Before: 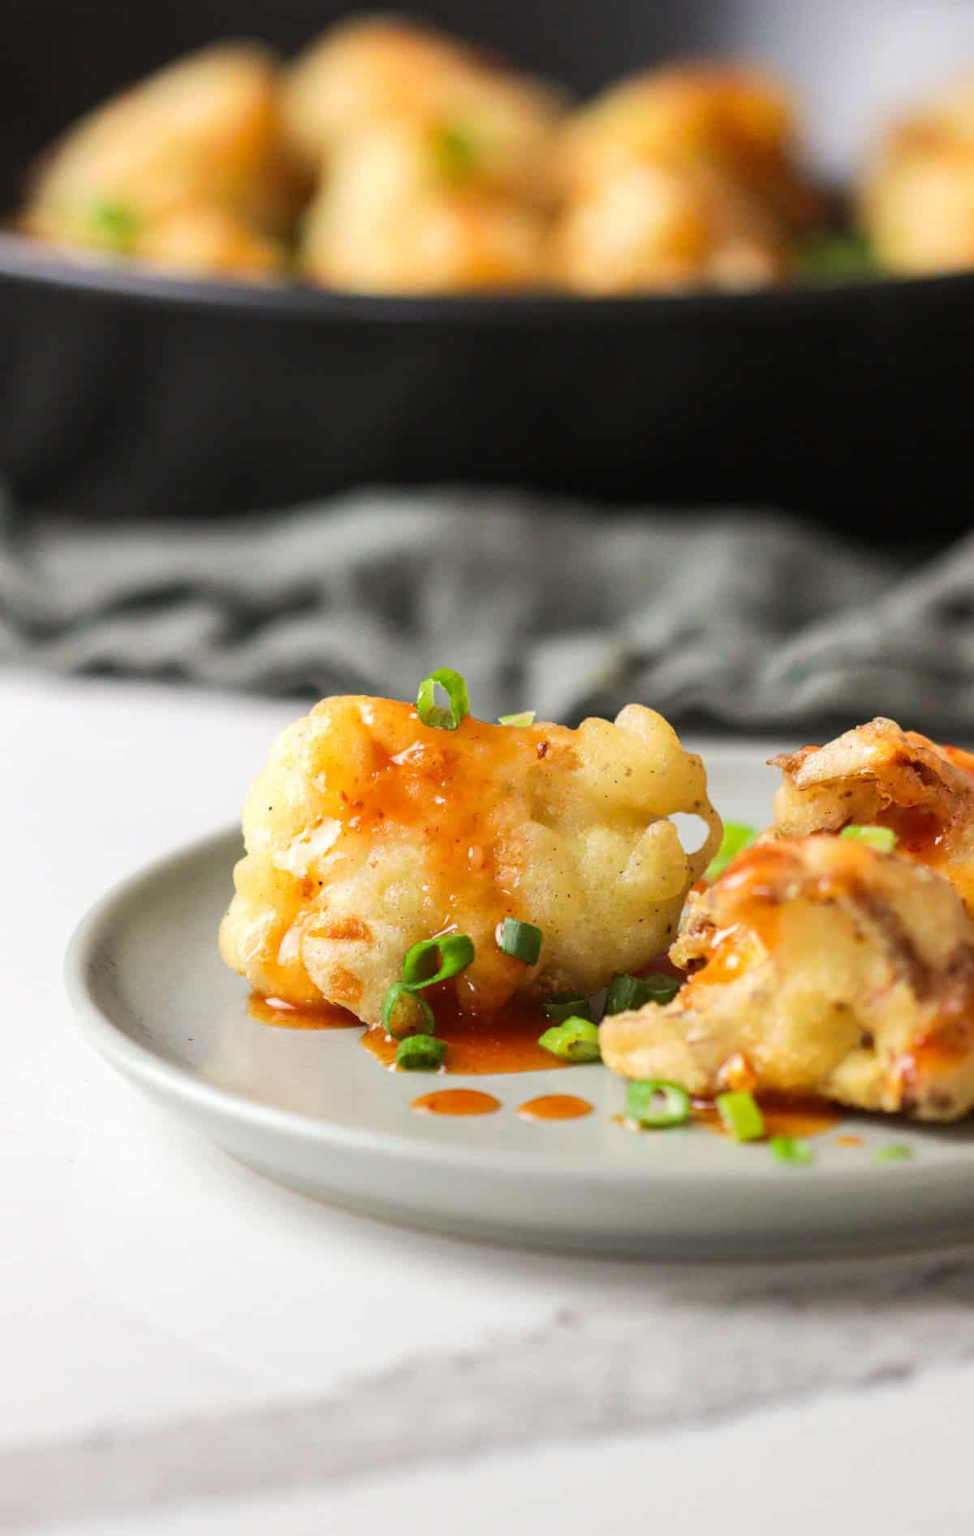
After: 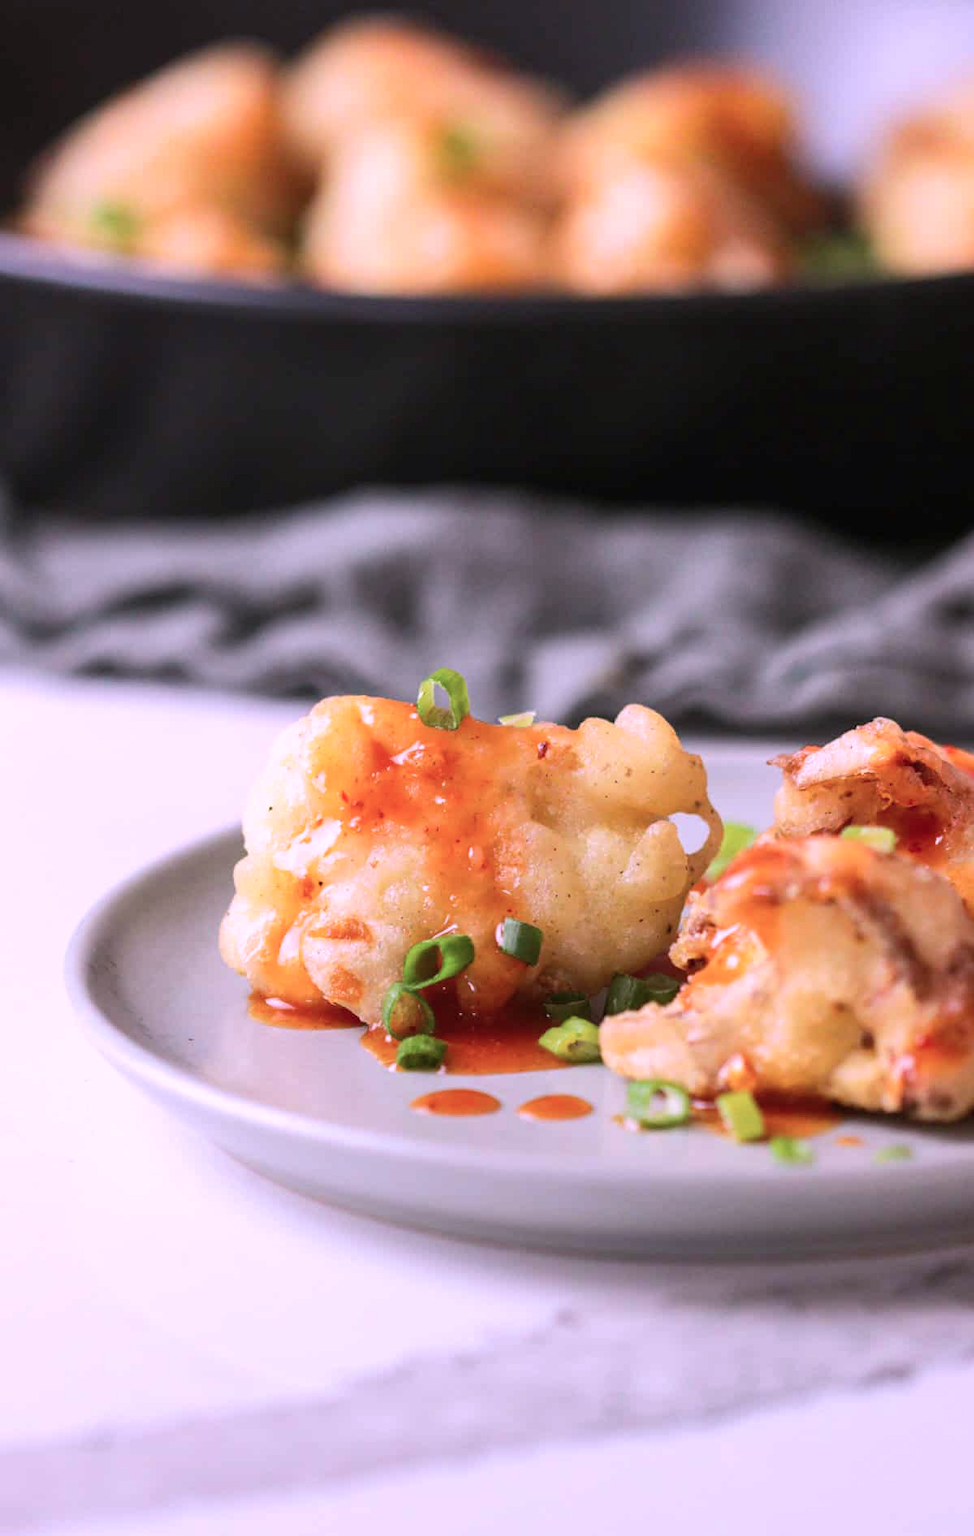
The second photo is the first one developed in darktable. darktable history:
color correction: highlights a* 15.02, highlights b* -24.96
